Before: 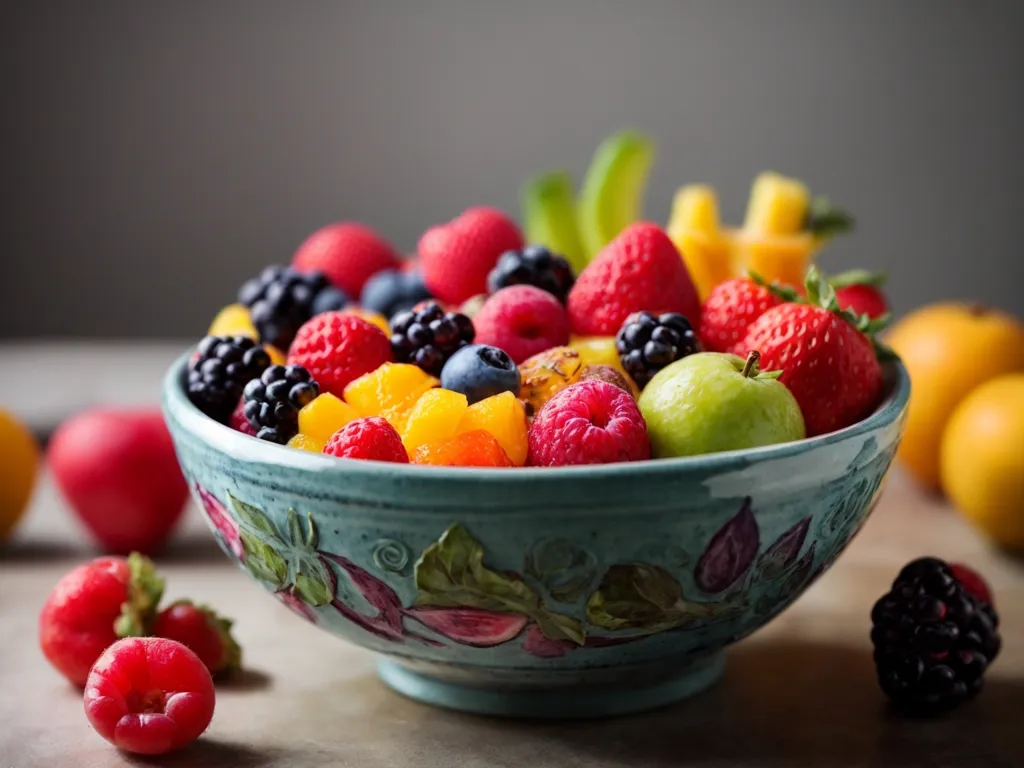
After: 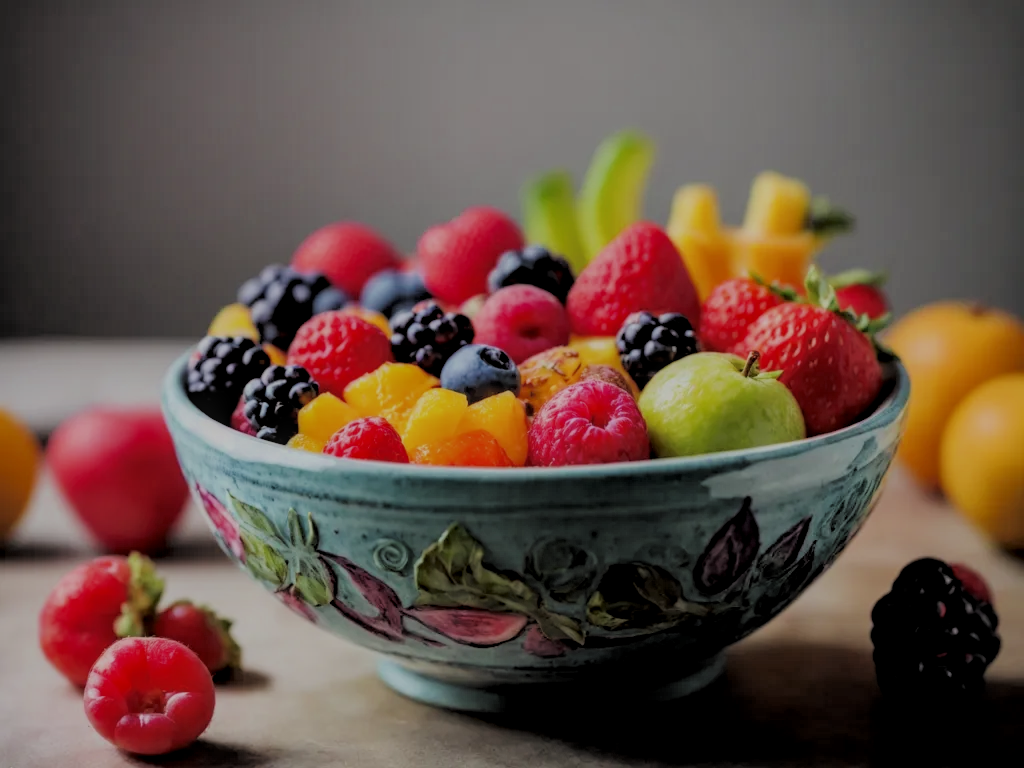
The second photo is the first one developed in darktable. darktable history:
filmic rgb: middle gray luminance 3.34%, black relative exposure -5.99 EV, white relative exposure 6.35 EV, dynamic range scaling 22.28%, target black luminance 0%, hardness 2.3, latitude 45.76%, contrast 0.784, highlights saturation mix 99.05%, shadows ↔ highlights balance 0.138%, preserve chrominance max RGB
local contrast: on, module defaults
